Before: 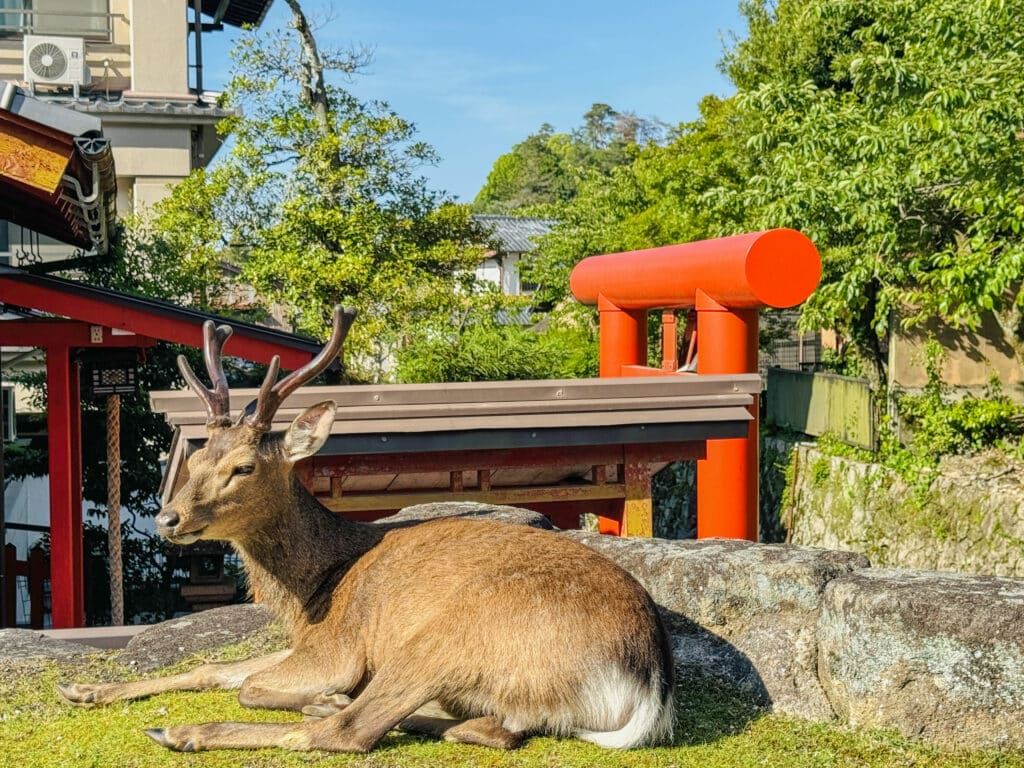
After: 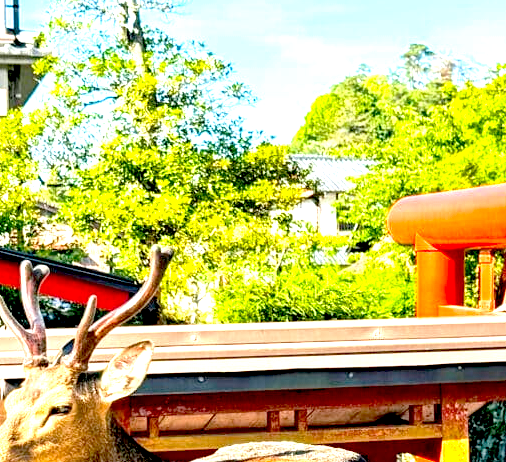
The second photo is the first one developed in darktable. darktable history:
crop: left 17.946%, top 7.896%, right 32.637%, bottom 31.85%
exposure: black level correction 0.015, exposure 1.776 EV, compensate highlight preservation false
